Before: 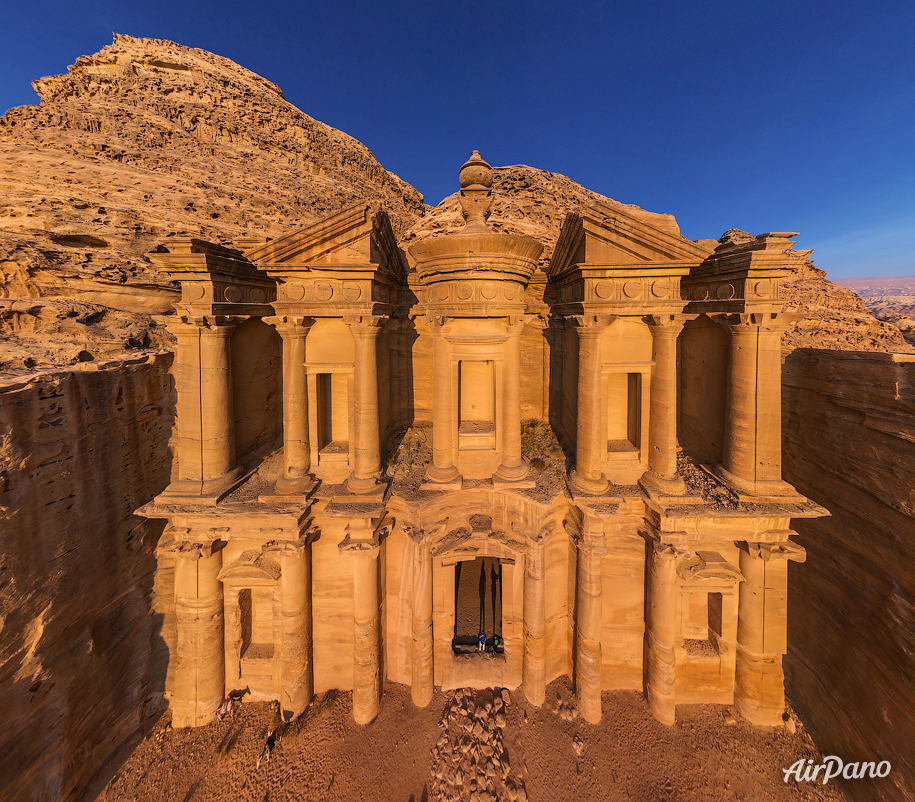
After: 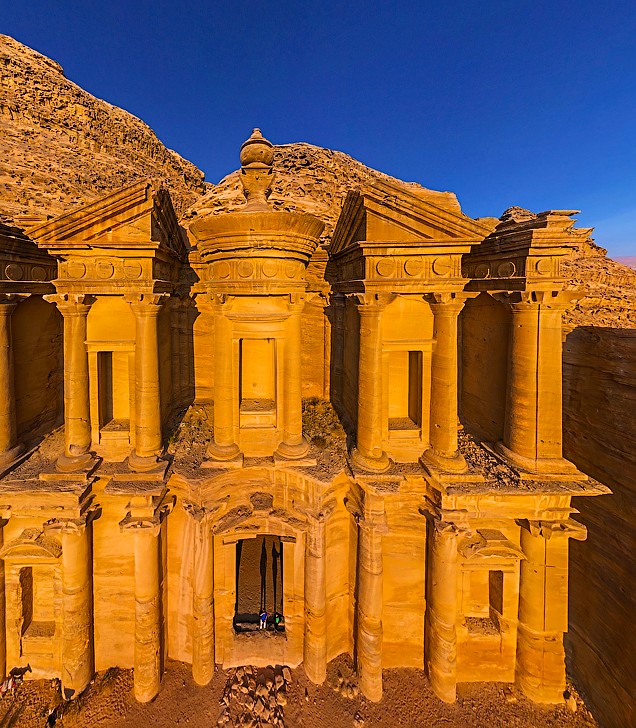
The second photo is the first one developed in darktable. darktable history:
color balance: output saturation 120%
crop and rotate: left 24.034%, top 2.838%, right 6.406%, bottom 6.299%
levels: levels [0, 0.492, 0.984]
white balance: red 0.98, blue 1.034
sharpen: on, module defaults
